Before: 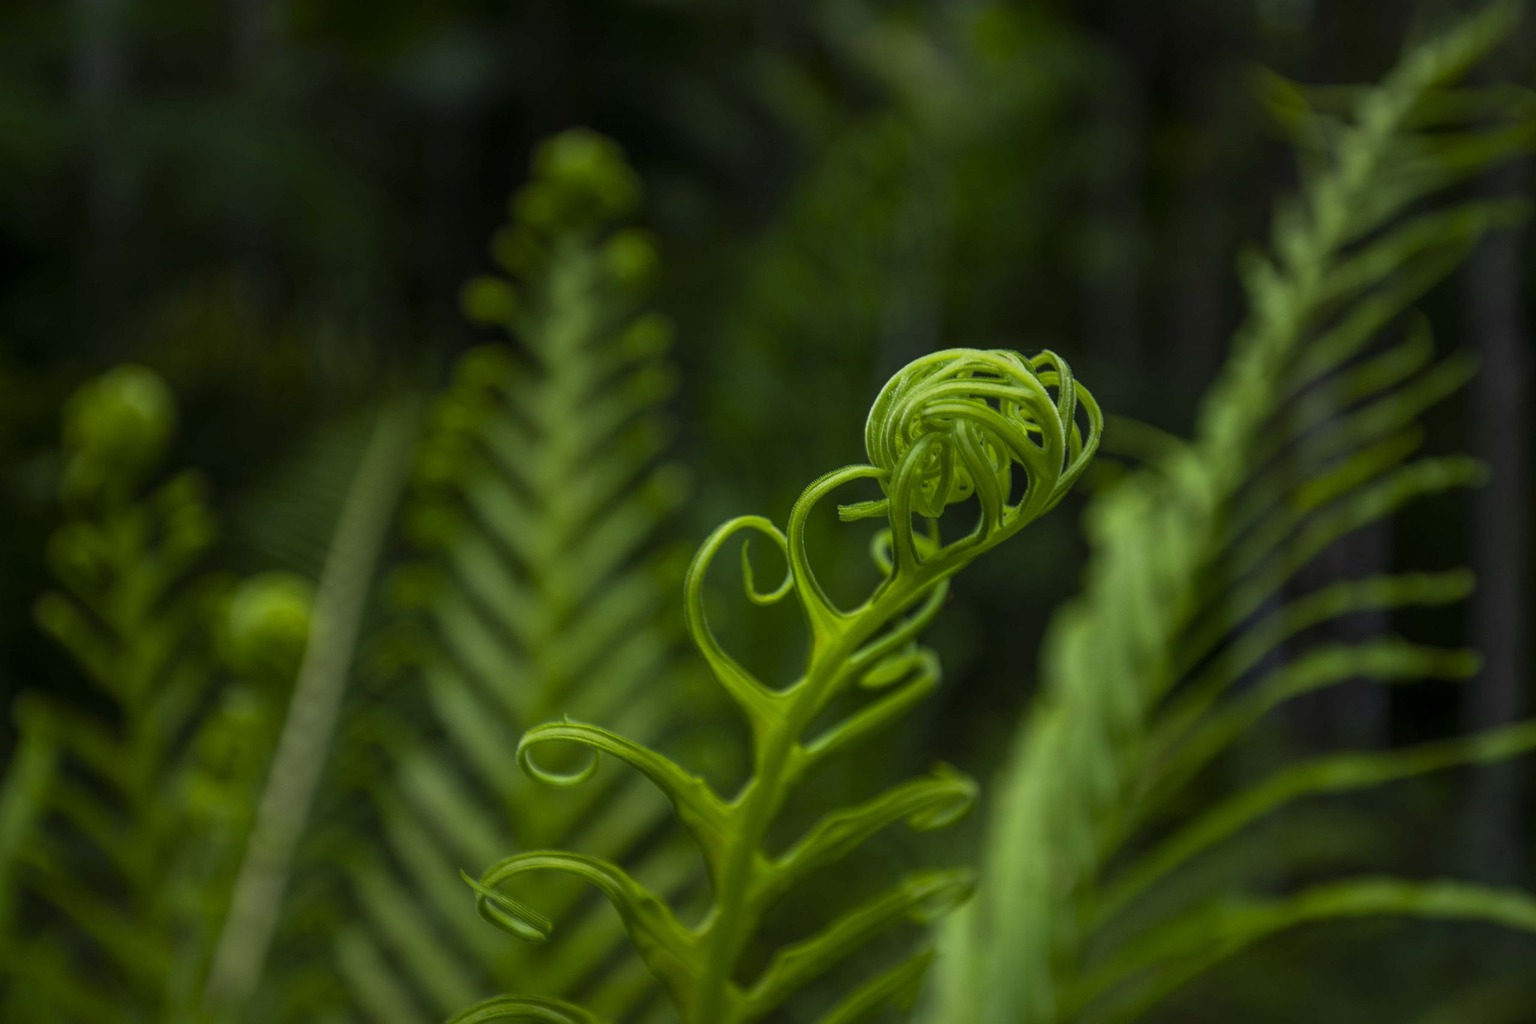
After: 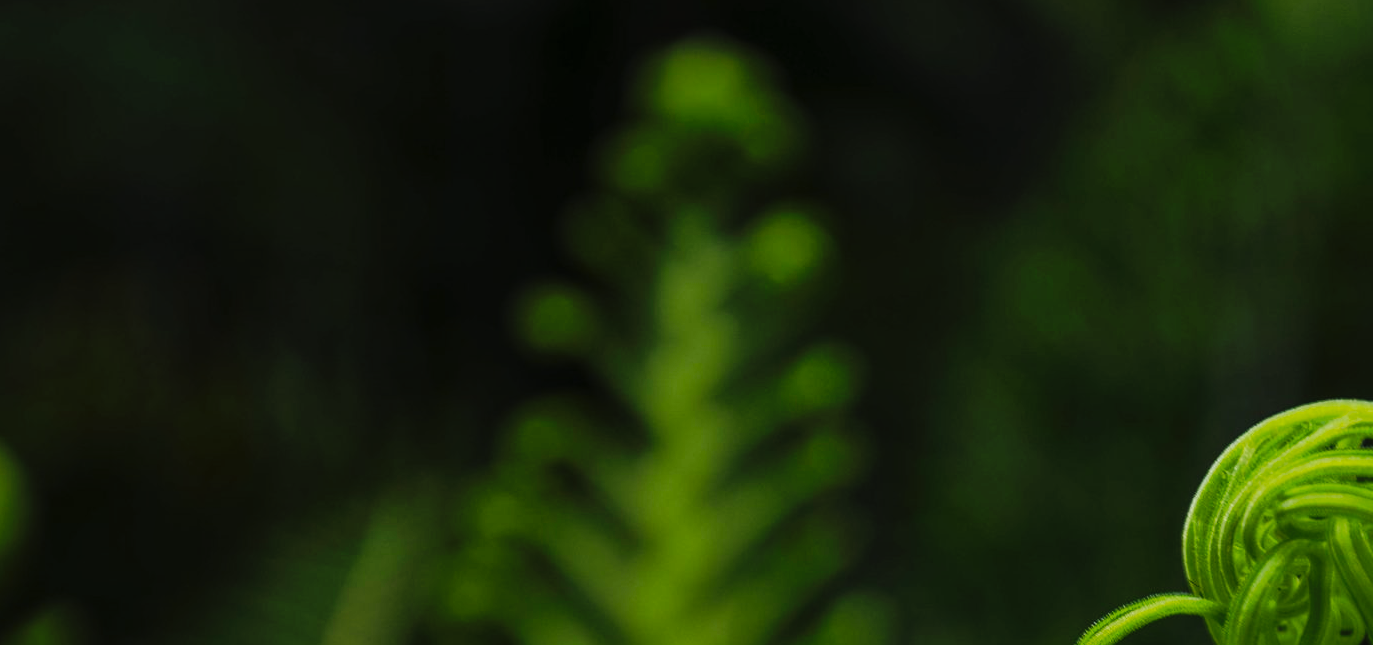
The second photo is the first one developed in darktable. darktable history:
crop: left 10.121%, top 10.631%, right 36.218%, bottom 51.526%
shadows and highlights: shadows 40, highlights -60
white balance: red 1.009, blue 1.027
tone curve: curves: ch0 [(0, 0) (0.003, 0.002) (0.011, 0.006) (0.025, 0.014) (0.044, 0.02) (0.069, 0.027) (0.1, 0.036) (0.136, 0.05) (0.177, 0.081) (0.224, 0.118) (0.277, 0.183) (0.335, 0.262) (0.399, 0.351) (0.468, 0.456) (0.543, 0.571) (0.623, 0.692) (0.709, 0.795) (0.801, 0.88) (0.898, 0.948) (1, 1)], preserve colors none
